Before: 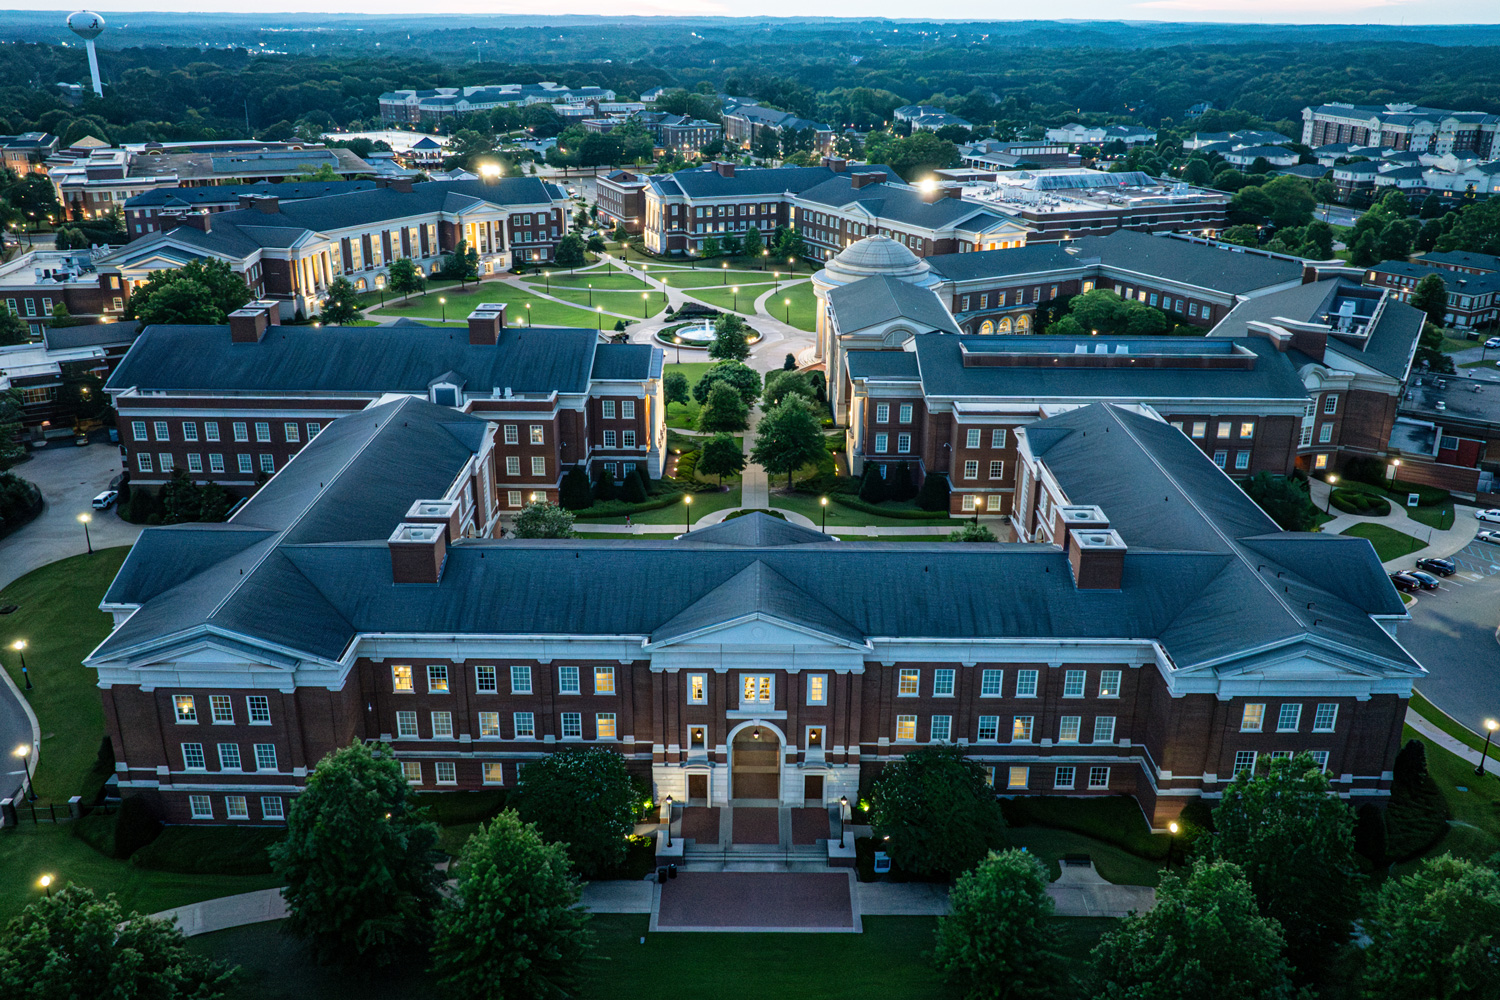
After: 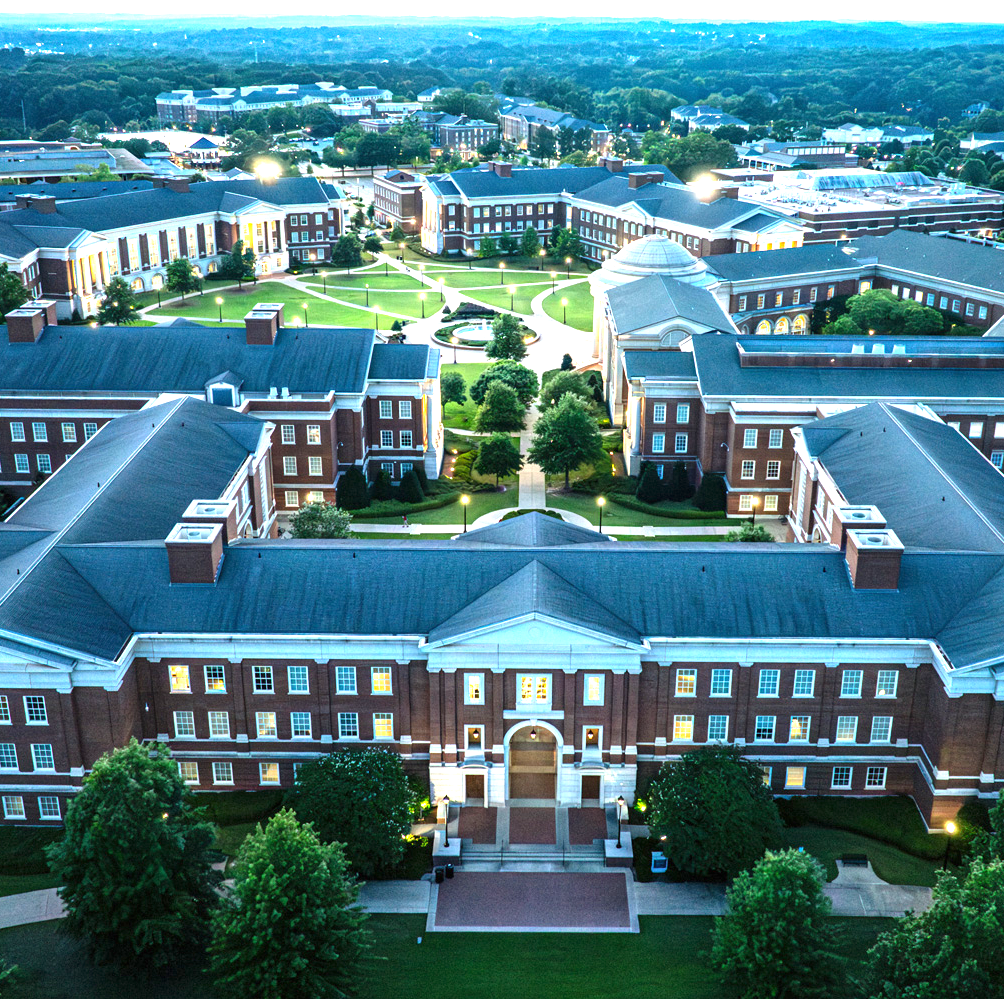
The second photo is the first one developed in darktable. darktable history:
crop and rotate: left 14.931%, right 18.116%
exposure: black level correction 0, exposure 1.366 EV, compensate highlight preservation false
